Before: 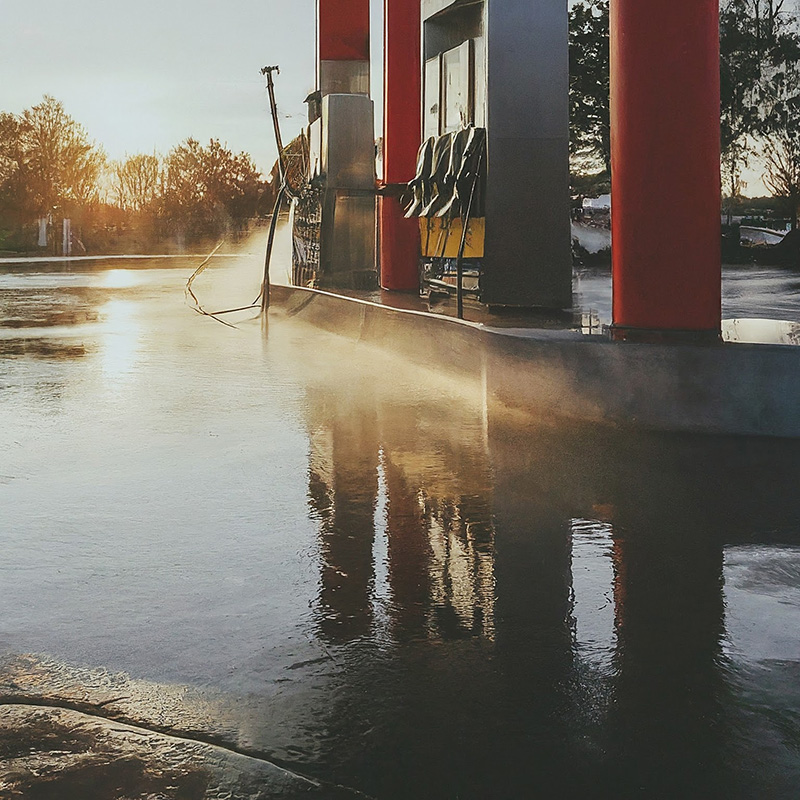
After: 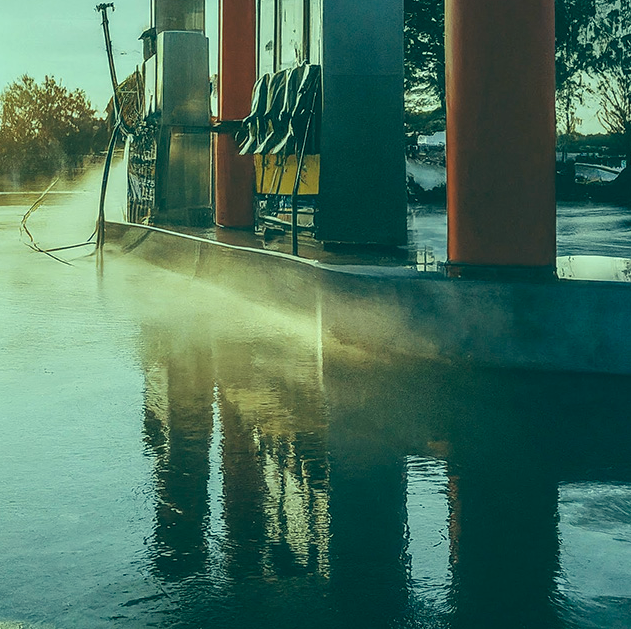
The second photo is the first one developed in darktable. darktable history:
crop and rotate: left 20.74%, top 7.912%, right 0.375%, bottom 13.378%
tone equalizer: on, module defaults
local contrast: on, module defaults
color correction: highlights a* -20.08, highlights b* 9.8, shadows a* -20.4, shadows b* -10.76
